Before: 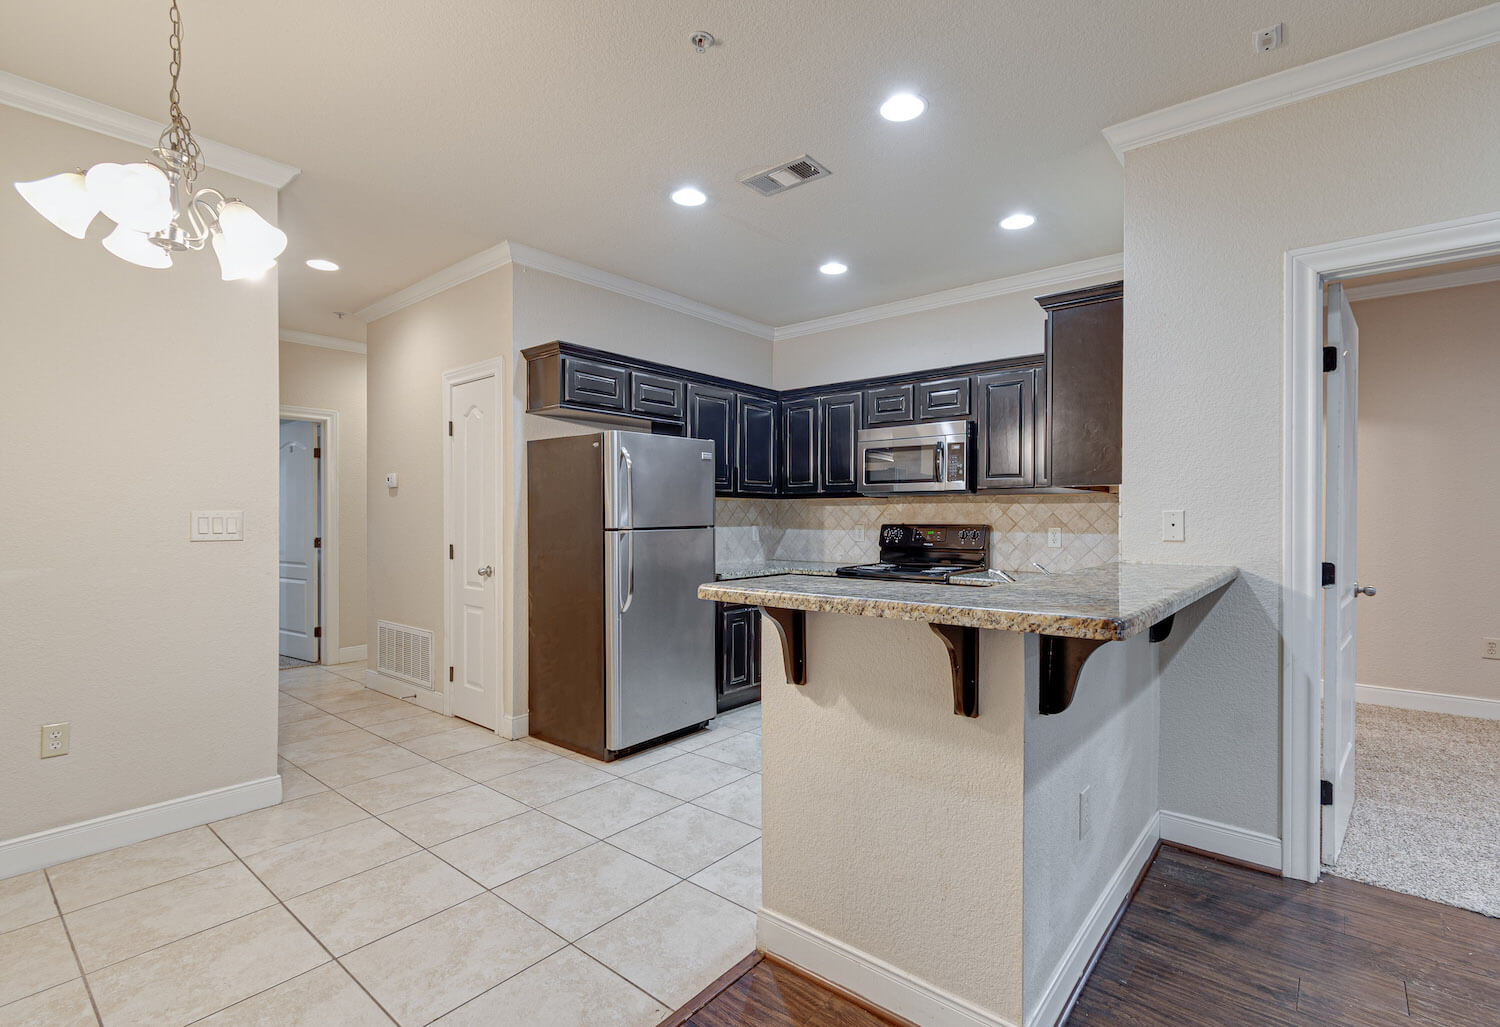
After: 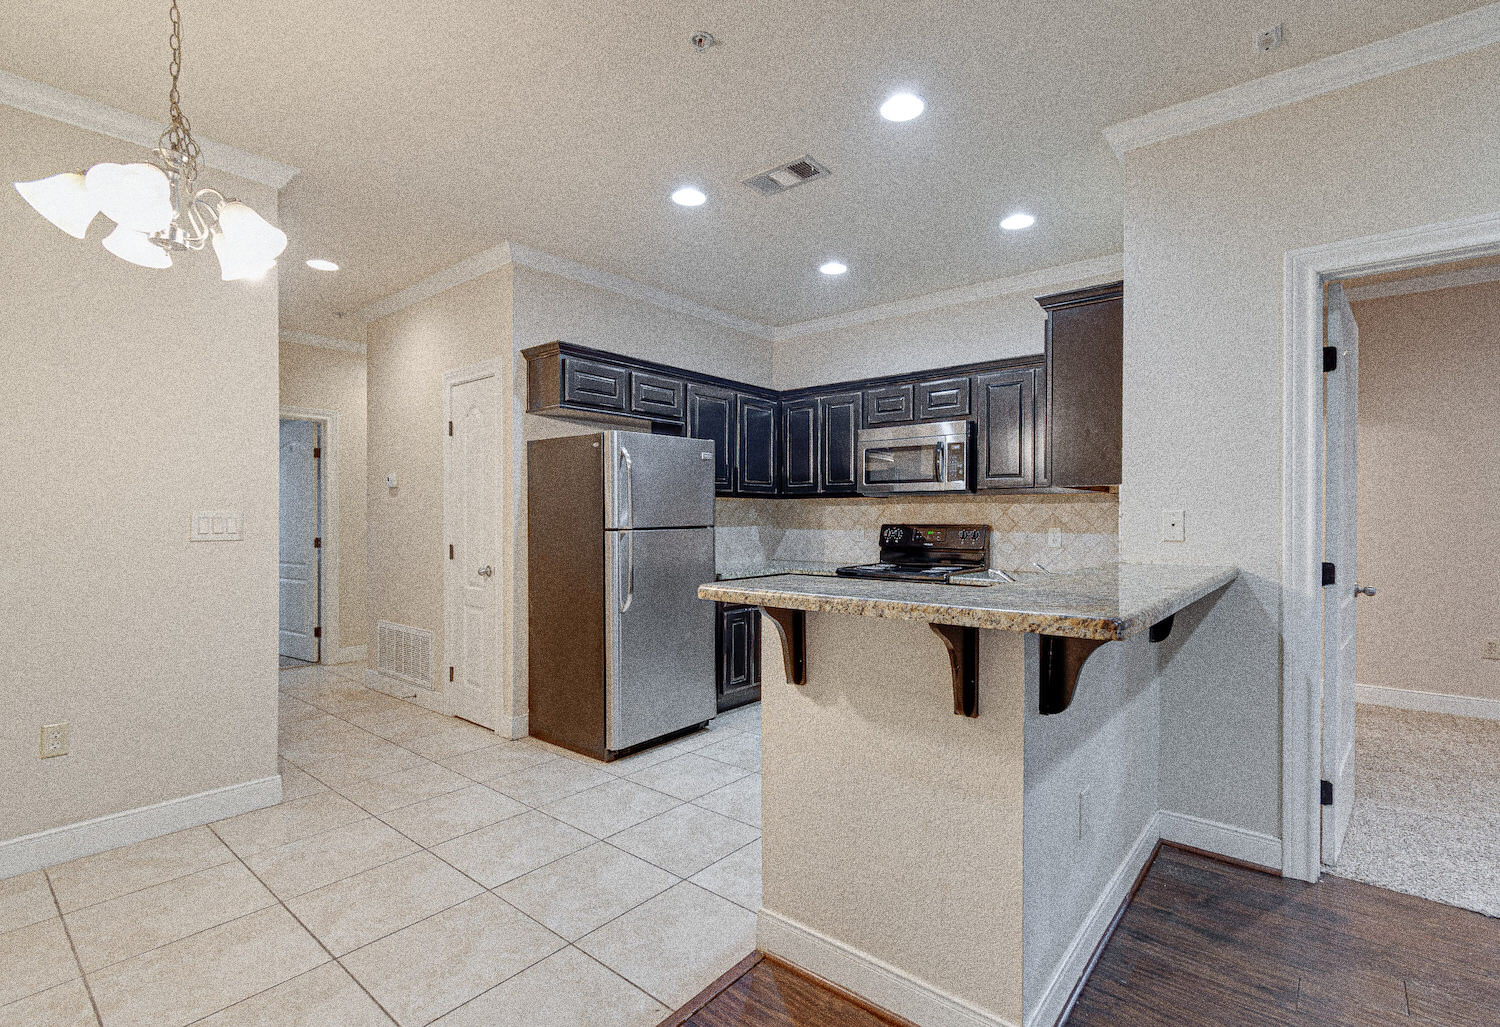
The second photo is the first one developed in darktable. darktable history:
grain: coarseness 10.62 ISO, strength 55.56%
